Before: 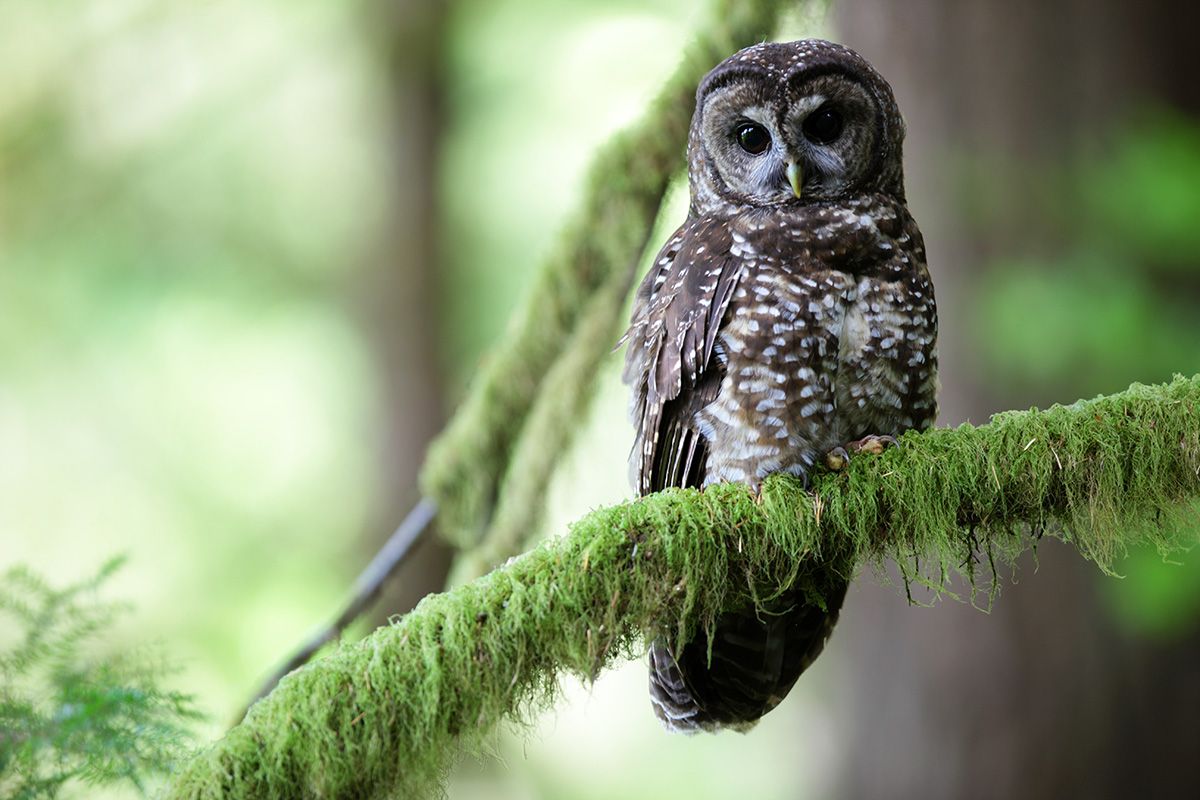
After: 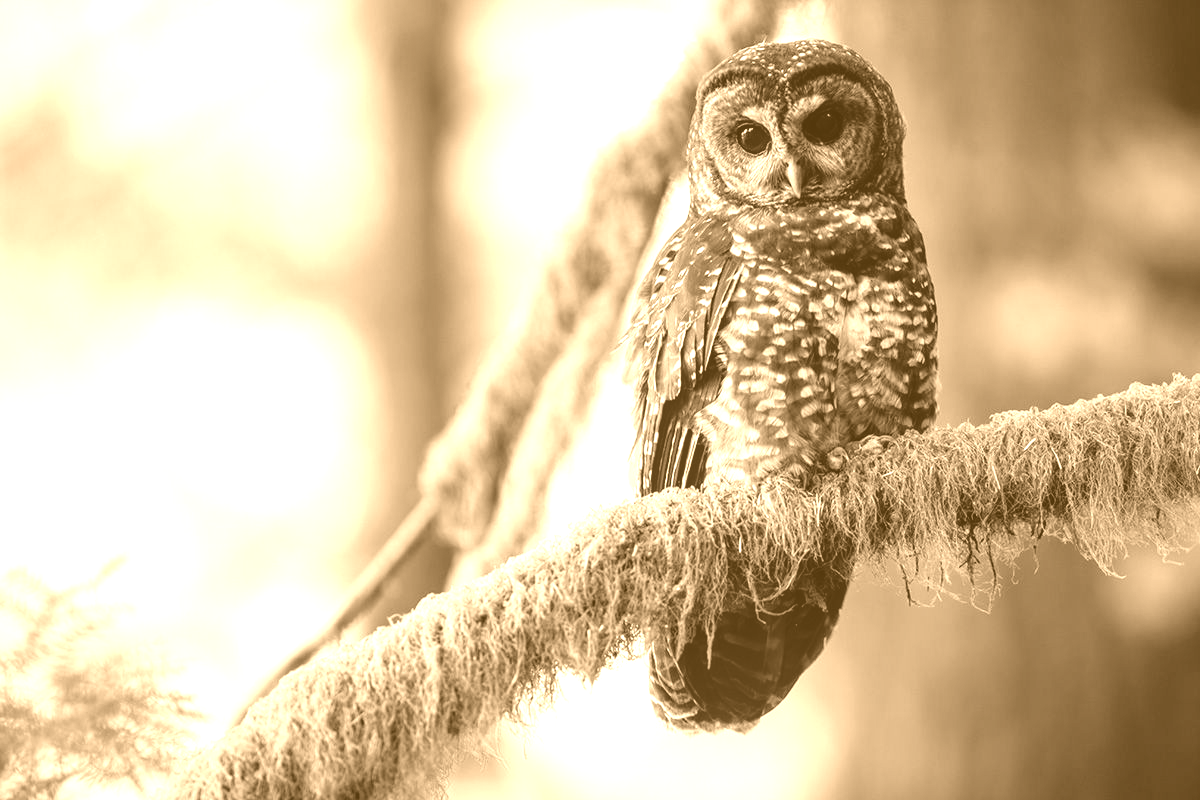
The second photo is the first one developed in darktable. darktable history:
rgb levels: preserve colors max RGB
local contrast: on, module defaults
colorize: hue 28.8°, source mix 100%
